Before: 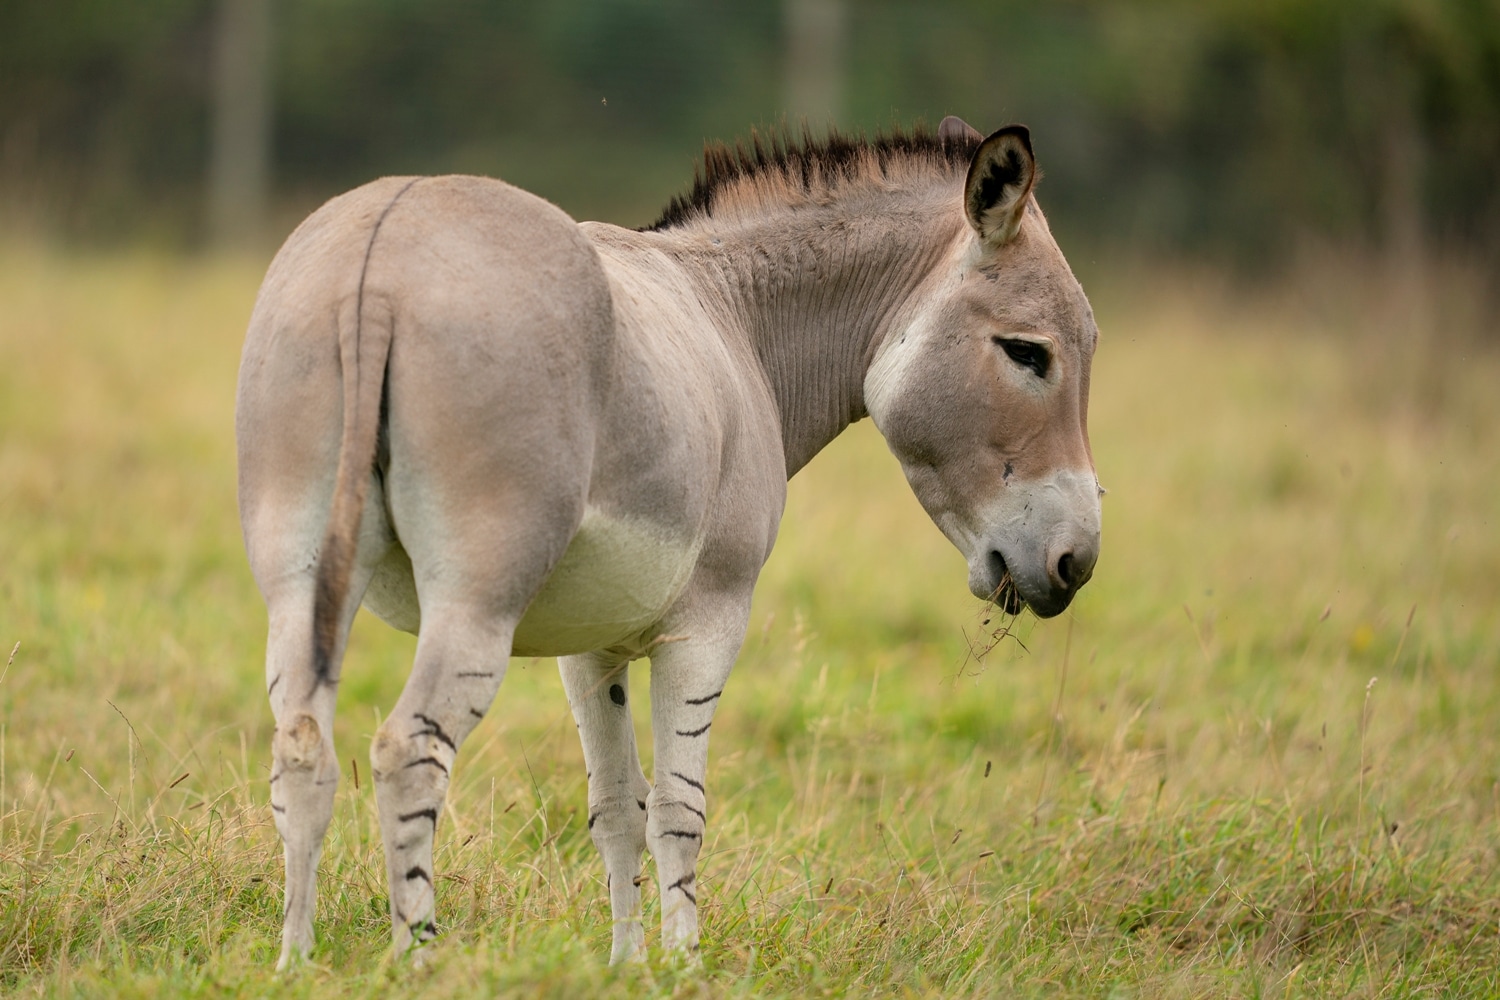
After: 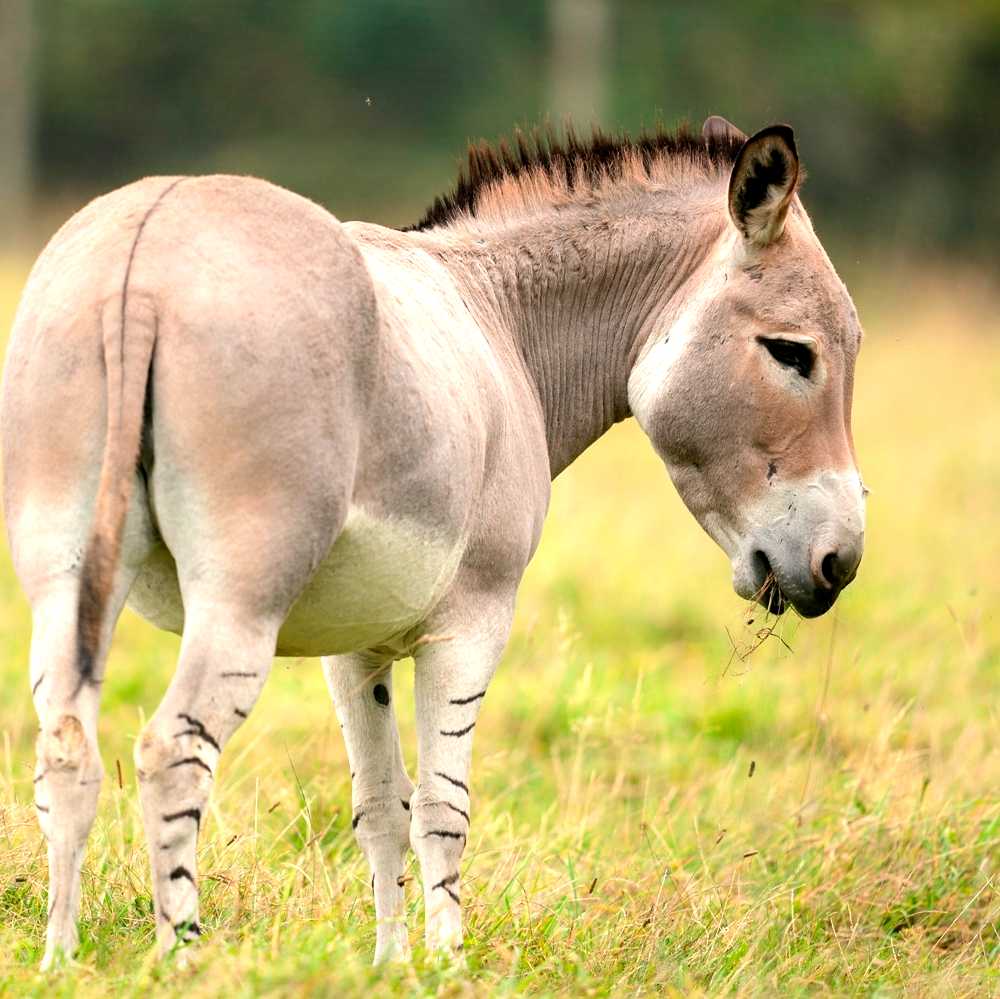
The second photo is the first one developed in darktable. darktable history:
exposure: black level correction 0.001, exposure 0.5 EV, compensate exposure bias true, compensate highlight preservation false
tone equalizer: -8 EV -0.417 EV, -7 EV -0.389 EV, -6 EV -0.333 EV, -5 EV -0.222 EV, -3 EV 0.222 EV, -2 EV 0.333 EV, -1 EV 0.389 EV, +0 EV 0.417 EV, edges refinement/feathering 500, mask exposure compensation -1.57 EV, preserve details no
crop and rotate: left 15.754%, right 17.579%
